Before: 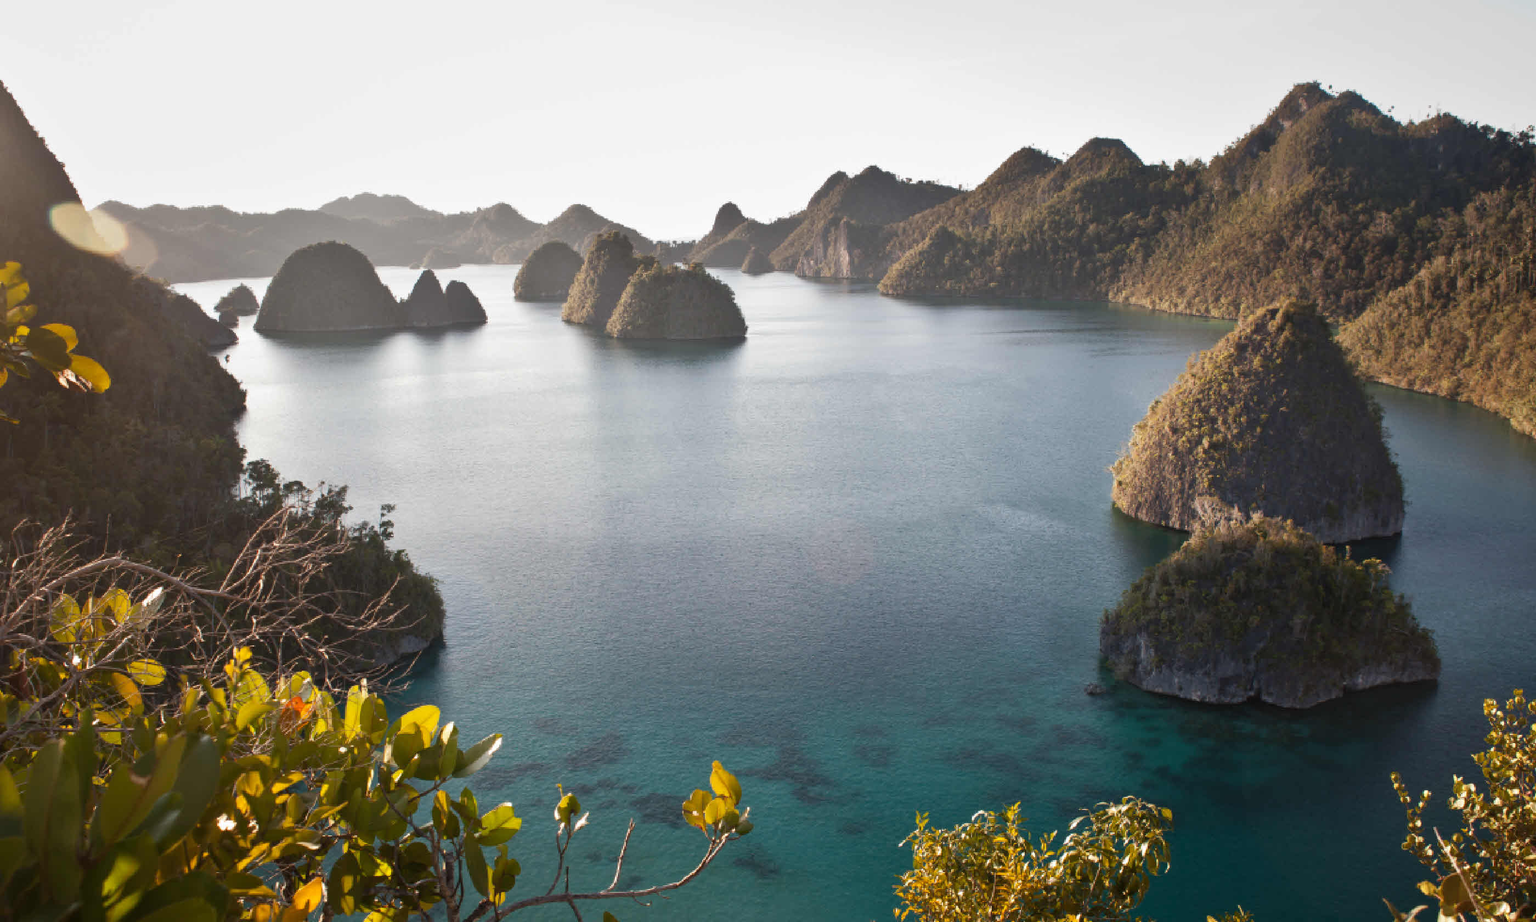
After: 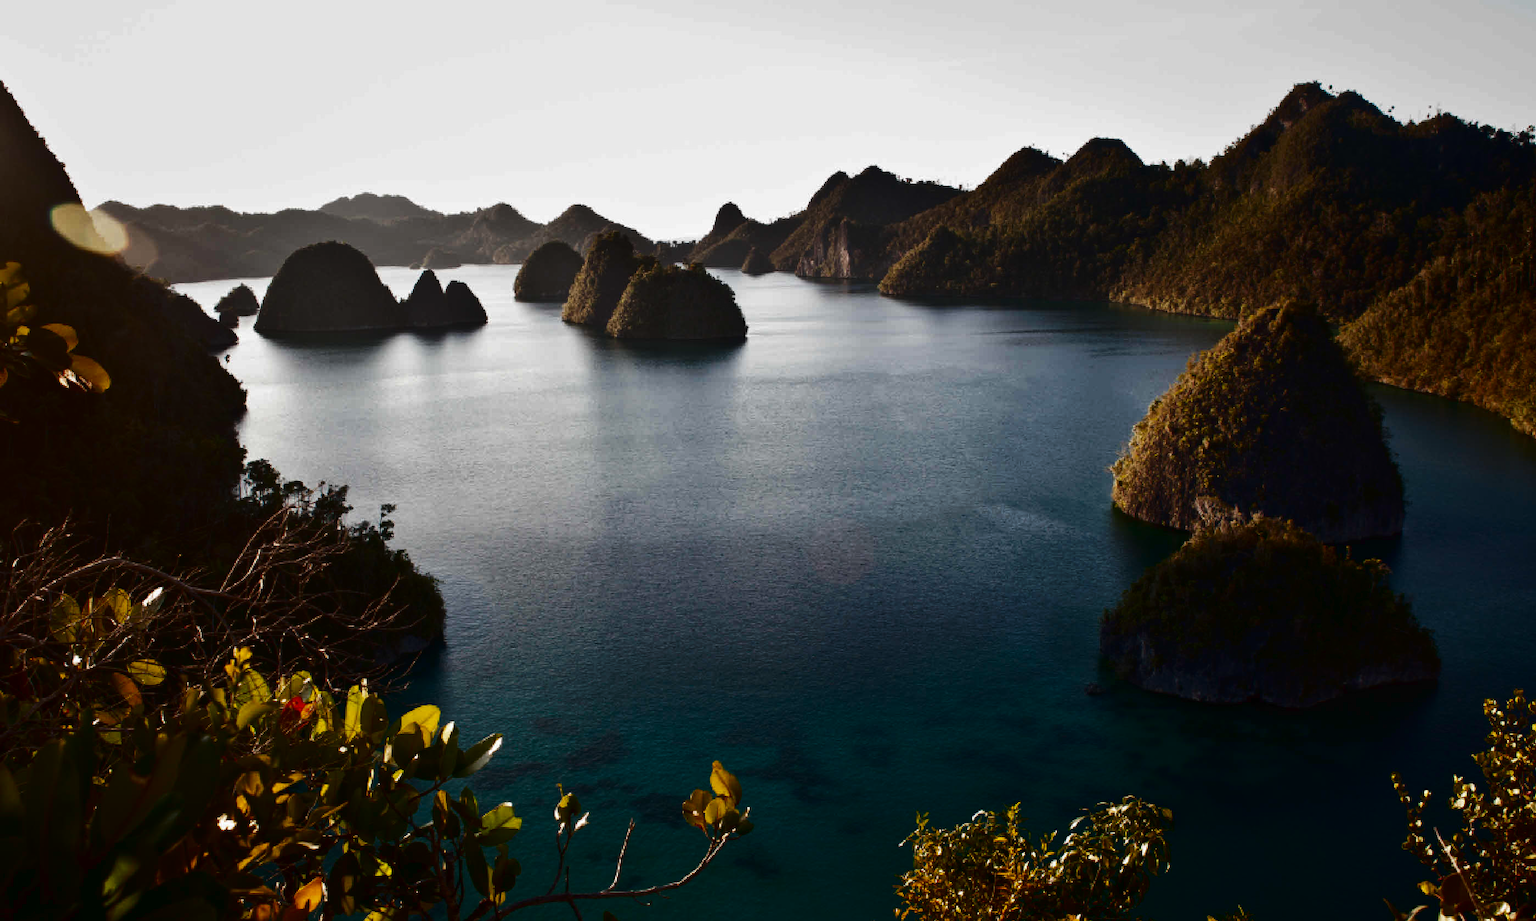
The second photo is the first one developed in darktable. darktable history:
contrast brightness saturation: contrast 0.094, brightness -0.581, saturation 0.171
tone curve: curves: ch0 [(0, 0) (0.003, 0.013) (0.011, 0.016) (0.025, 0.023) (0.044, 0.036) (0.069, 0.051) (0.1, 0.076) (0.136, 0.107) (0.177, 0.145) (0.224, 0.186) (0.277, 0.246) (0.335, 0.311) (0.399, 0.378) (0.468, 0.462) (0.543, 0.548) (0.623, 0.636) (0.709, 0.728) (0.801, 0.816) (0.898, 0.9) (1, 1)], preserve colors none
